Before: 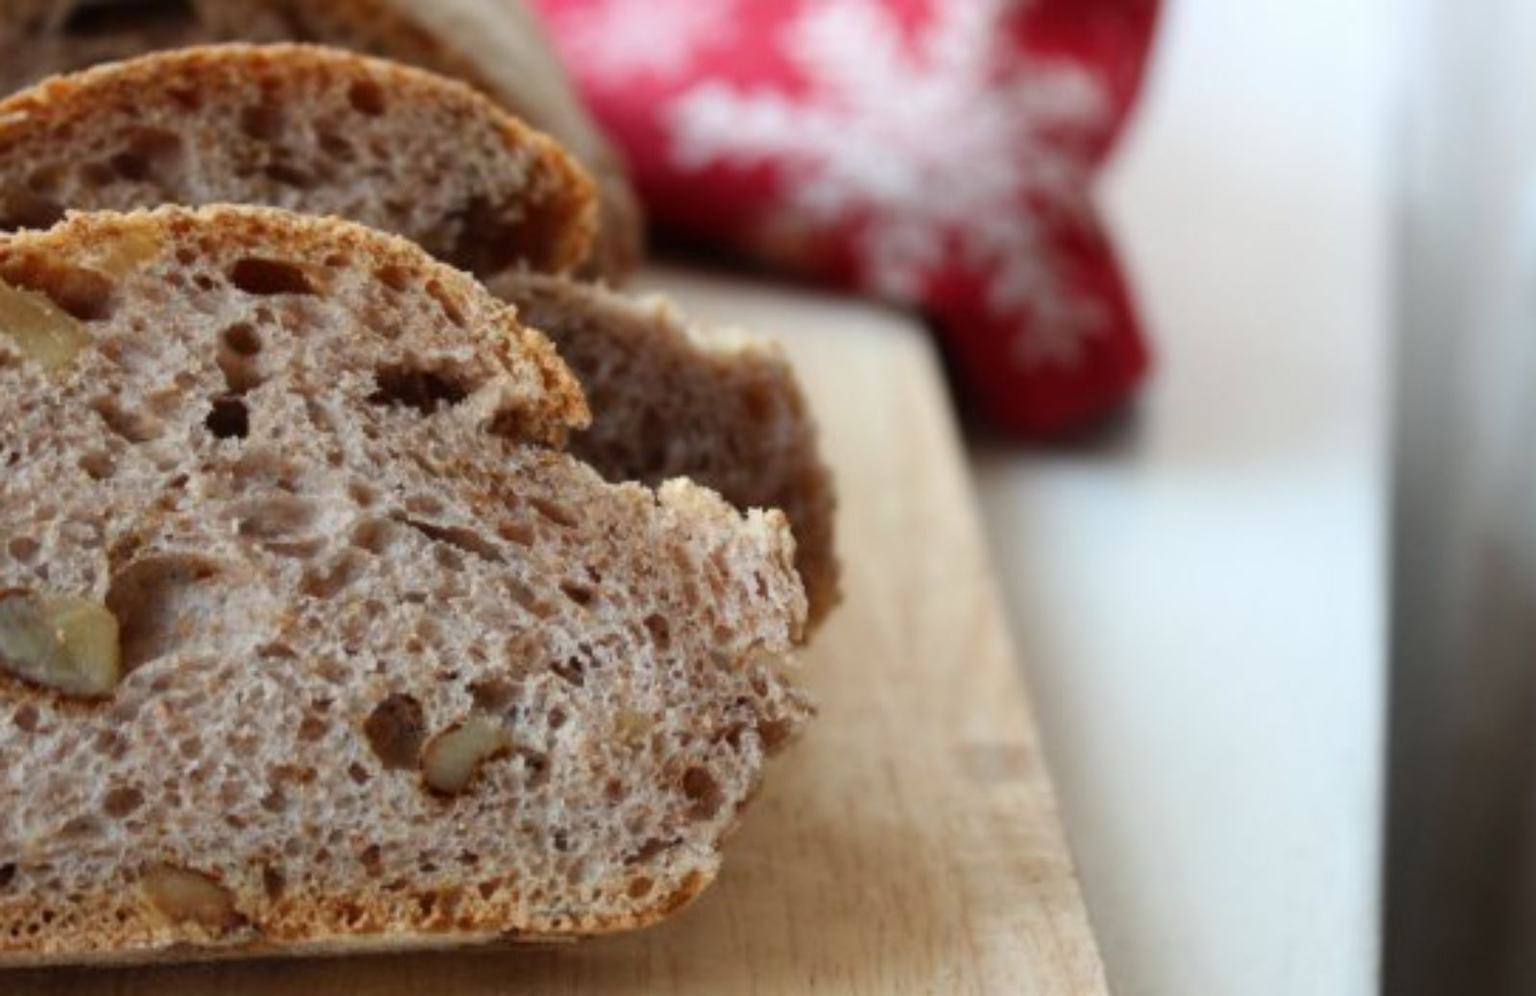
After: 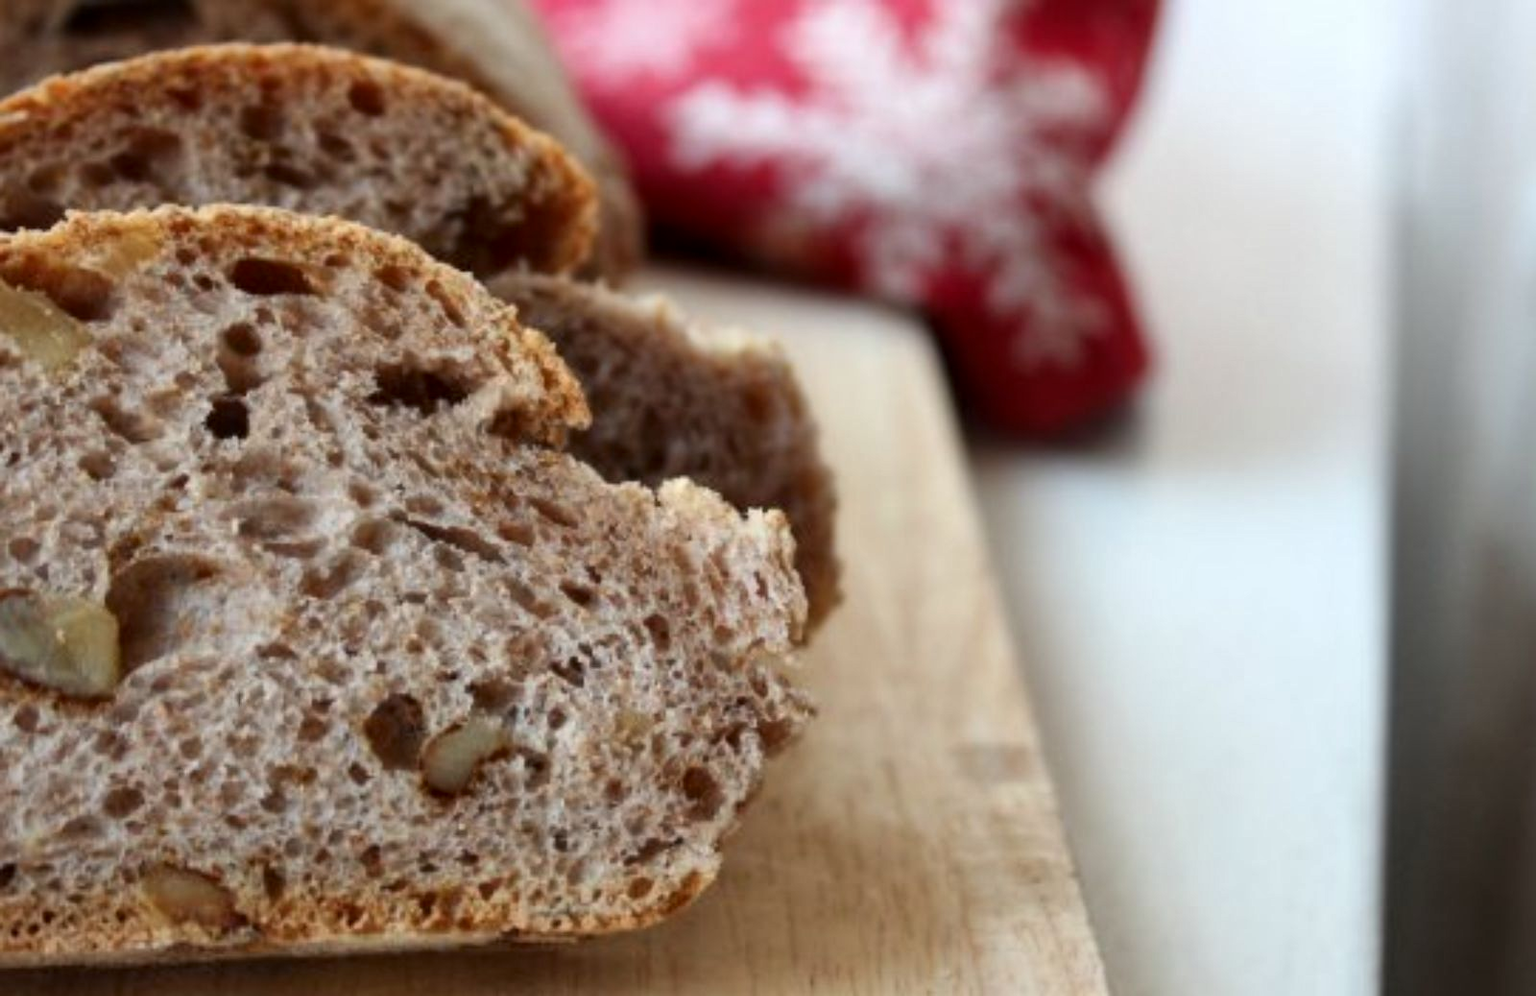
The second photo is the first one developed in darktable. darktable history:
local contrast: mode bilateral grid, contrast 21, coarseness 51, detail 132%, midtone range 0.2
